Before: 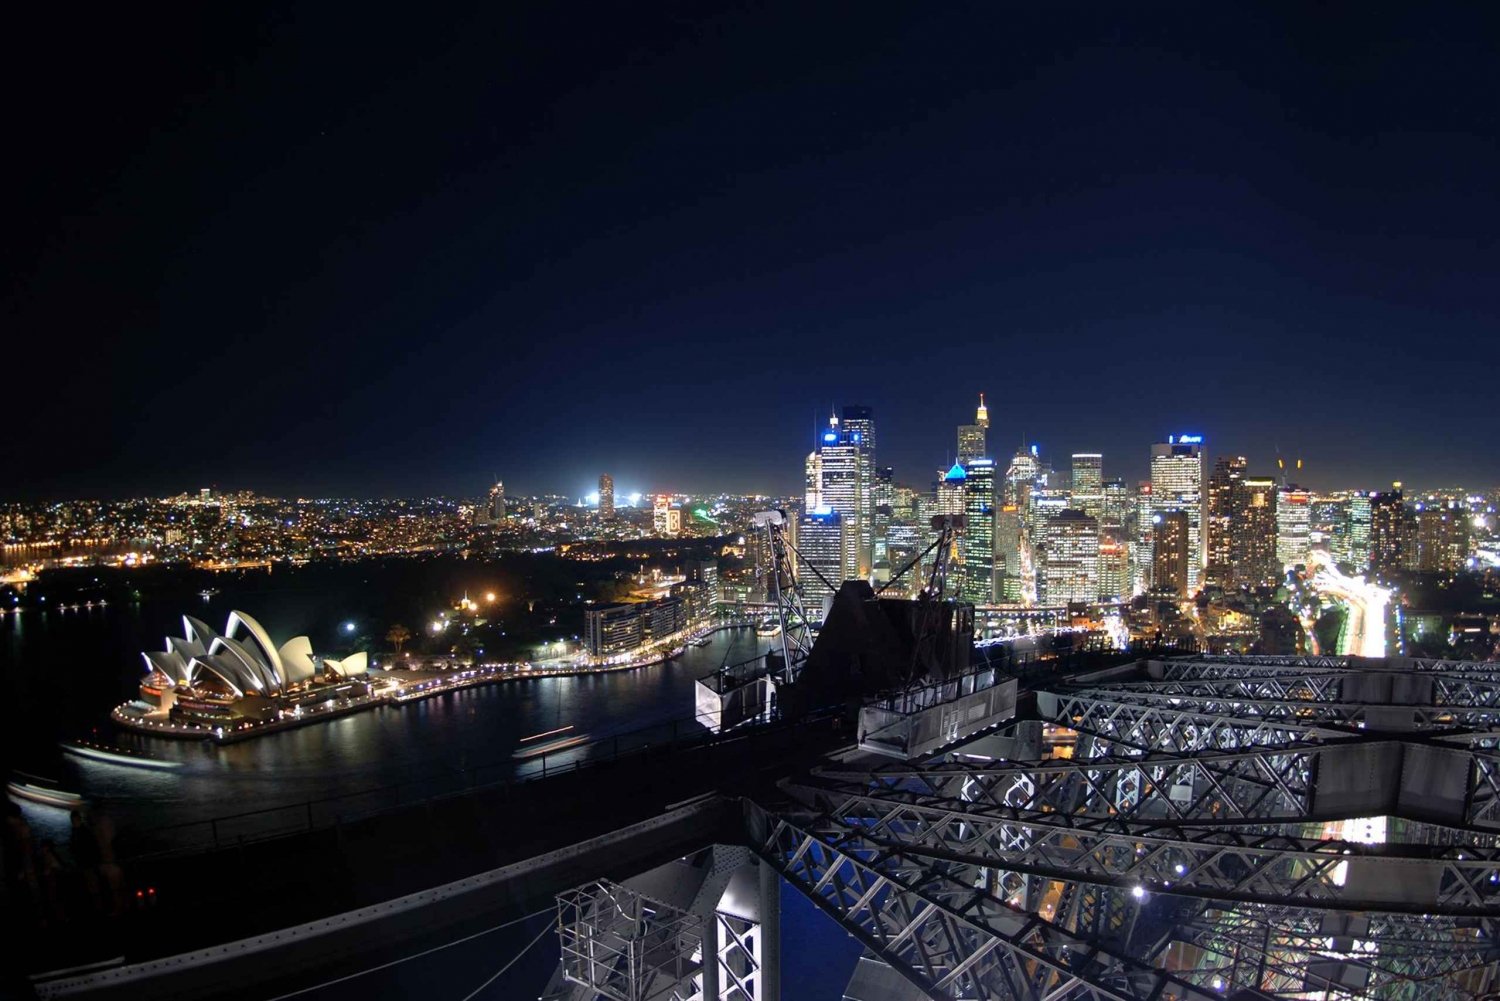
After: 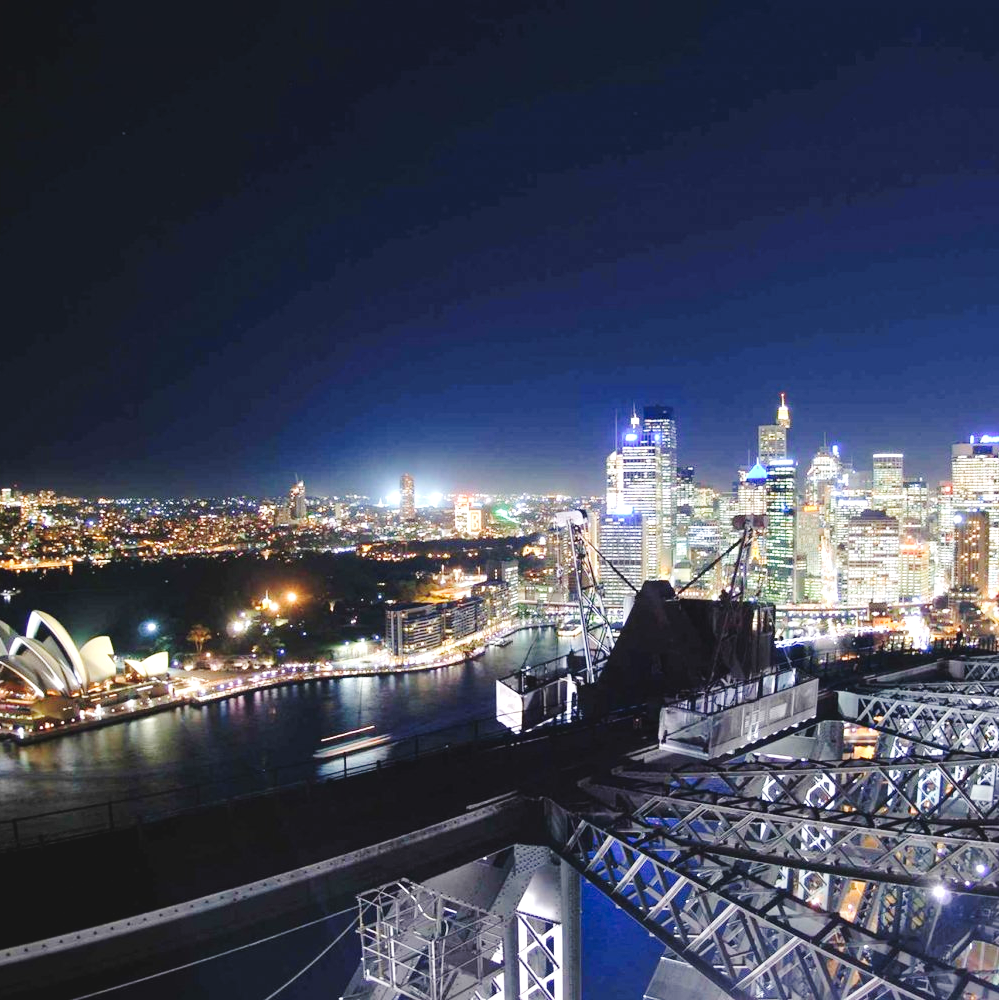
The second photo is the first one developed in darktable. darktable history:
contrast brightness saturation: contrast -0.132, brightness 0.052, saturation -0.13
exposure: black level correction 0.001, exposure 1.047 EV, compensate highlight preservation false
tone curve: curves: ch0 [(0, 0.023) (0.103, 0.087) (0.295, 0.297) (0.445, 0.531) (0.553, 0.665) (0.735, 0.843) (0.994, 1)]; ch1 [(0, 0) (0.427, 0.346) (0.456, 0.426) (0.484, 0.494) (0.509, 0.505) (0.535, 0.56) (0.581, 0.632) (0.646, 0.715) (1, 1)]; ch2 [(0, 0) (0.369, 0.388) (0.449, 0.431) (0.501, 0.495) (0.533, 0.518) (0.572, 0.612) (0.677, 0.752) (1, 1)], preserve colors none
crop and rotate: left 13.345%, right 20.051%
